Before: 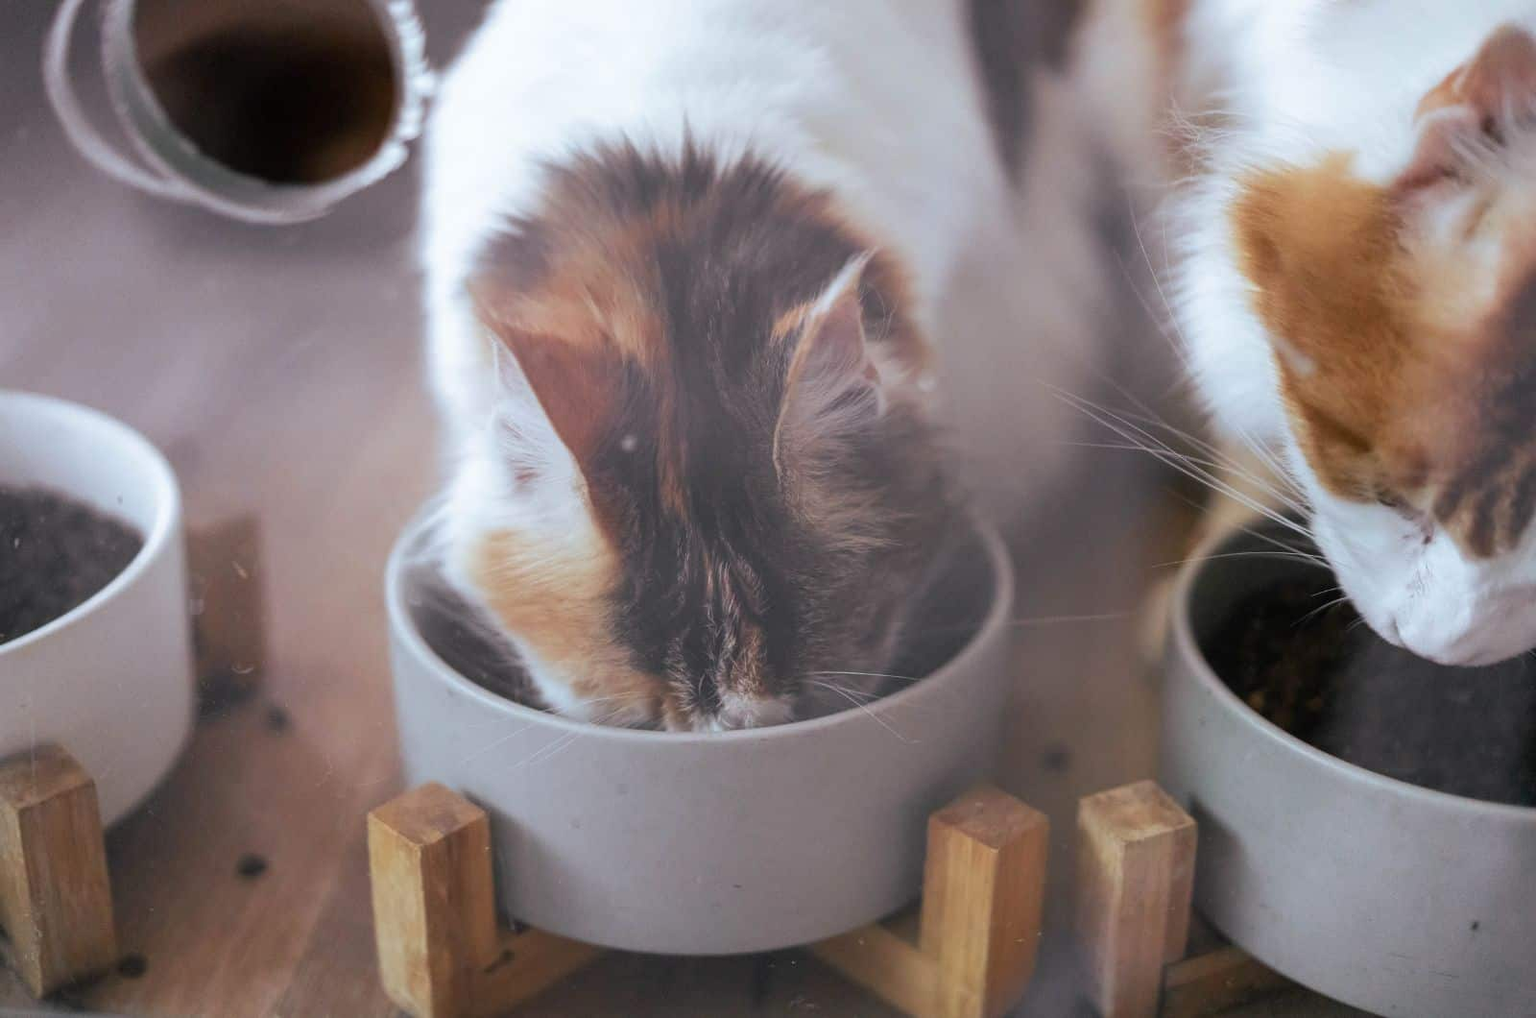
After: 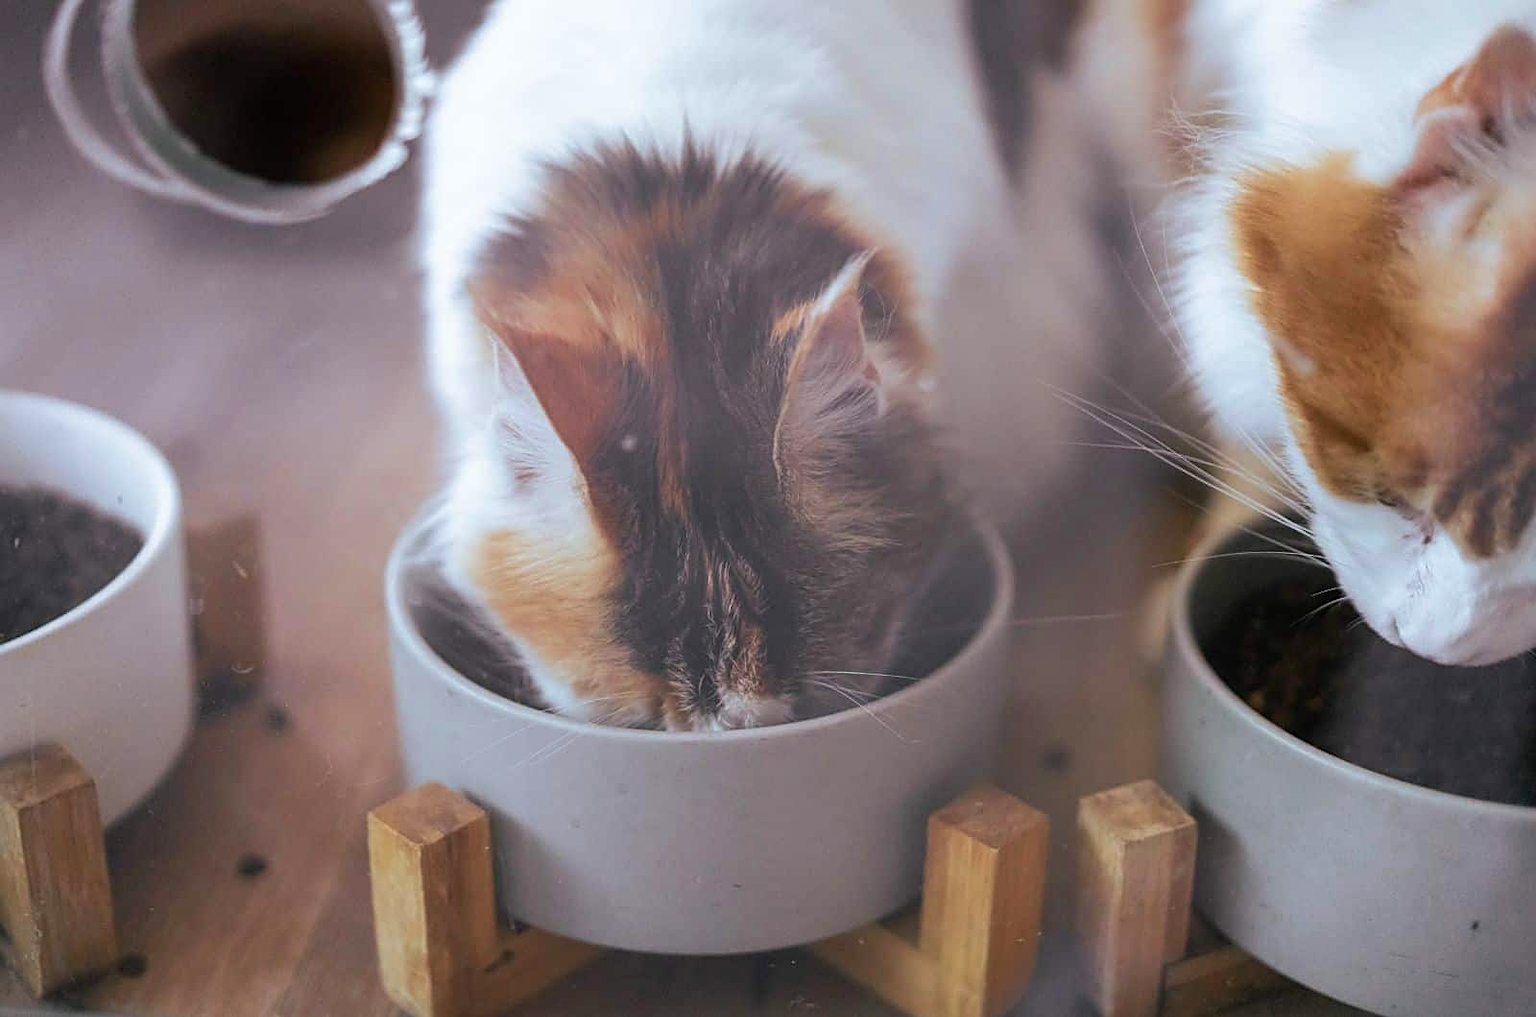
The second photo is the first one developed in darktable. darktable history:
sharpen: on, module defaults
velvia: strength 15.12%
